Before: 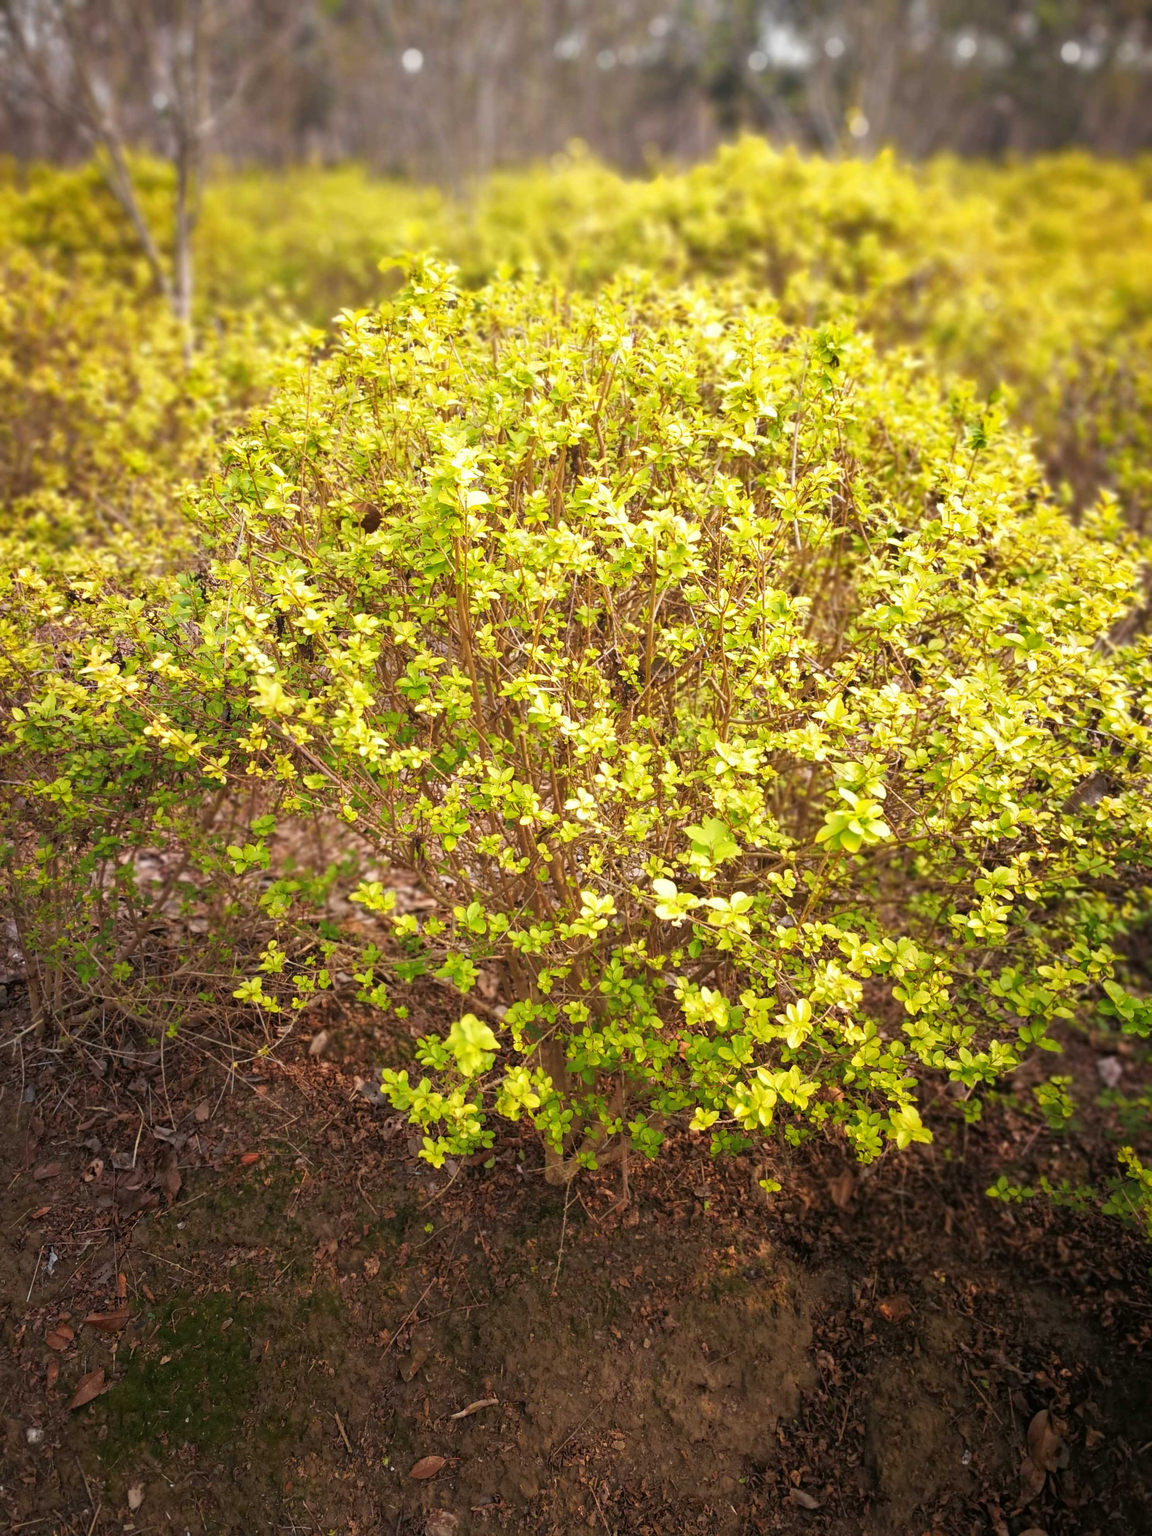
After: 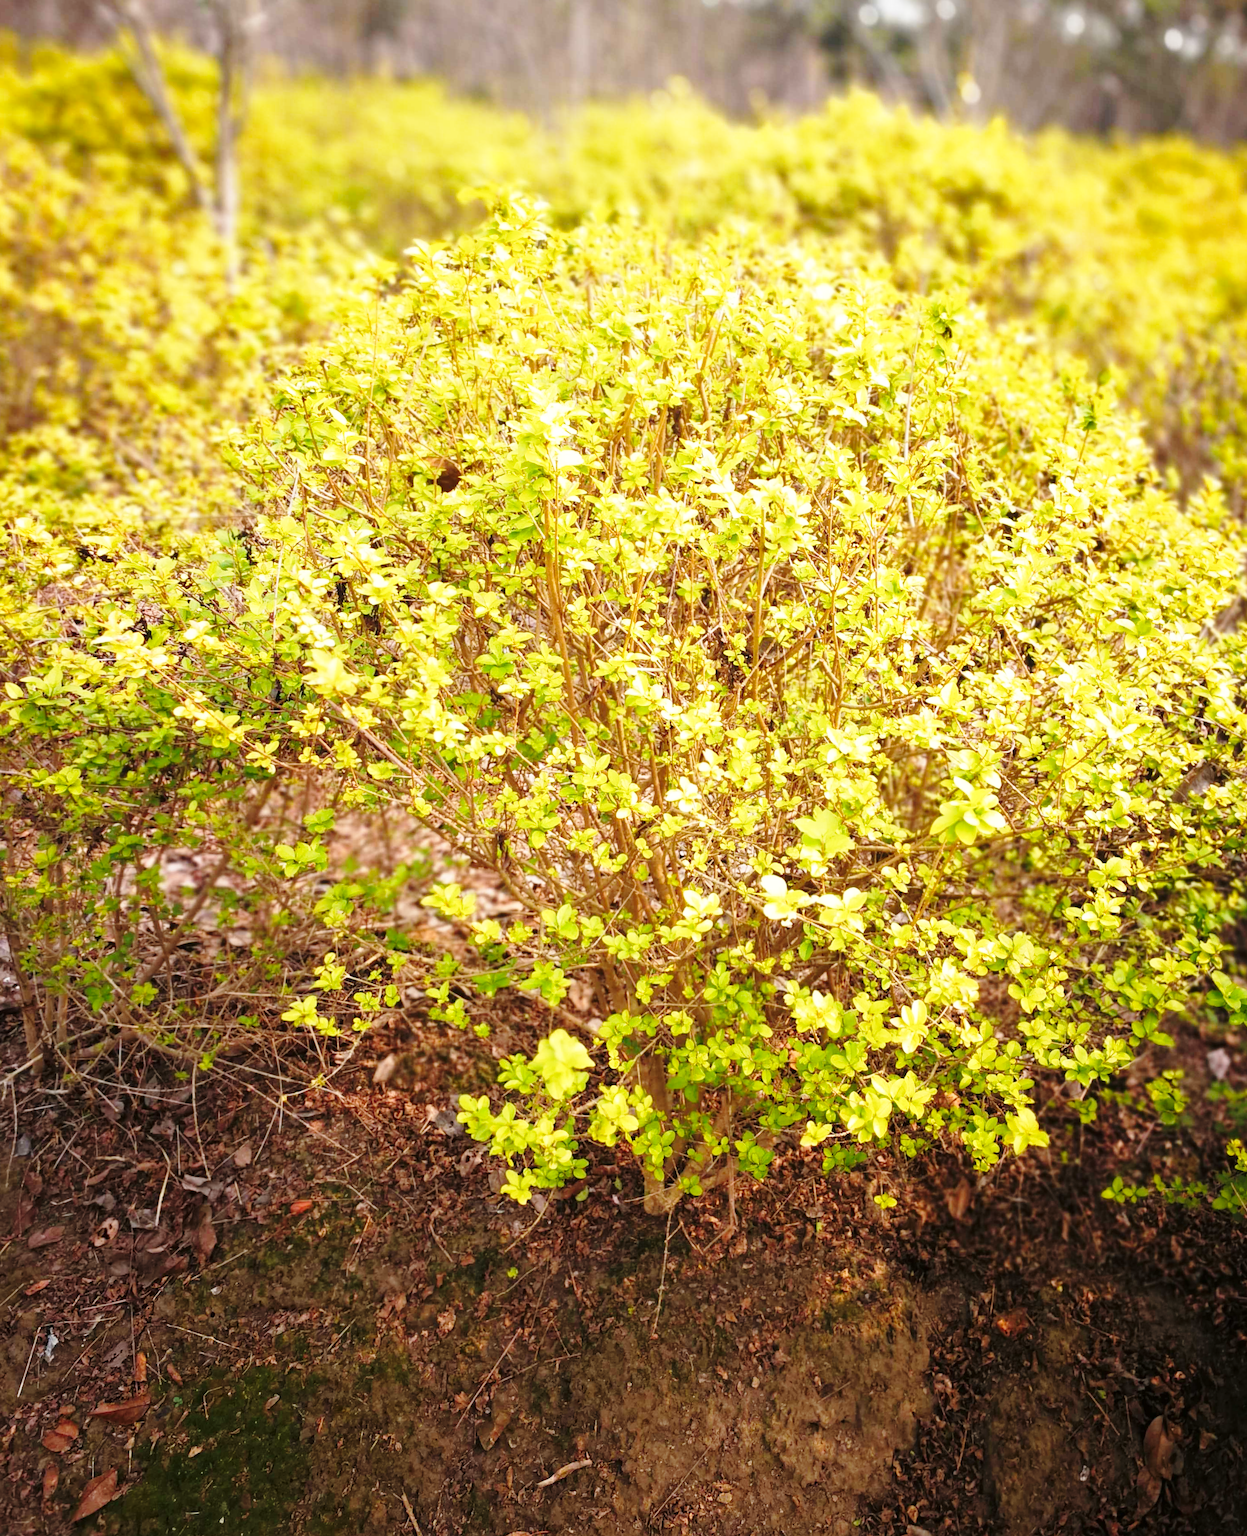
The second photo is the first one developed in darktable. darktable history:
base curve: curves: ch0 [(0, 0) (0.028, 0.03) (0.121, 0.232) (0.46, 0.748) (0.859, 0.968) (1, 1)], preserve colors none
rotate and perspective: rotation -0.013°, lens shift (vertical) -0.027, lens shift (horizontal) 0.178, crop left 0.016, crop right 0.989, crop top 0.082, crop bottom 0.918
